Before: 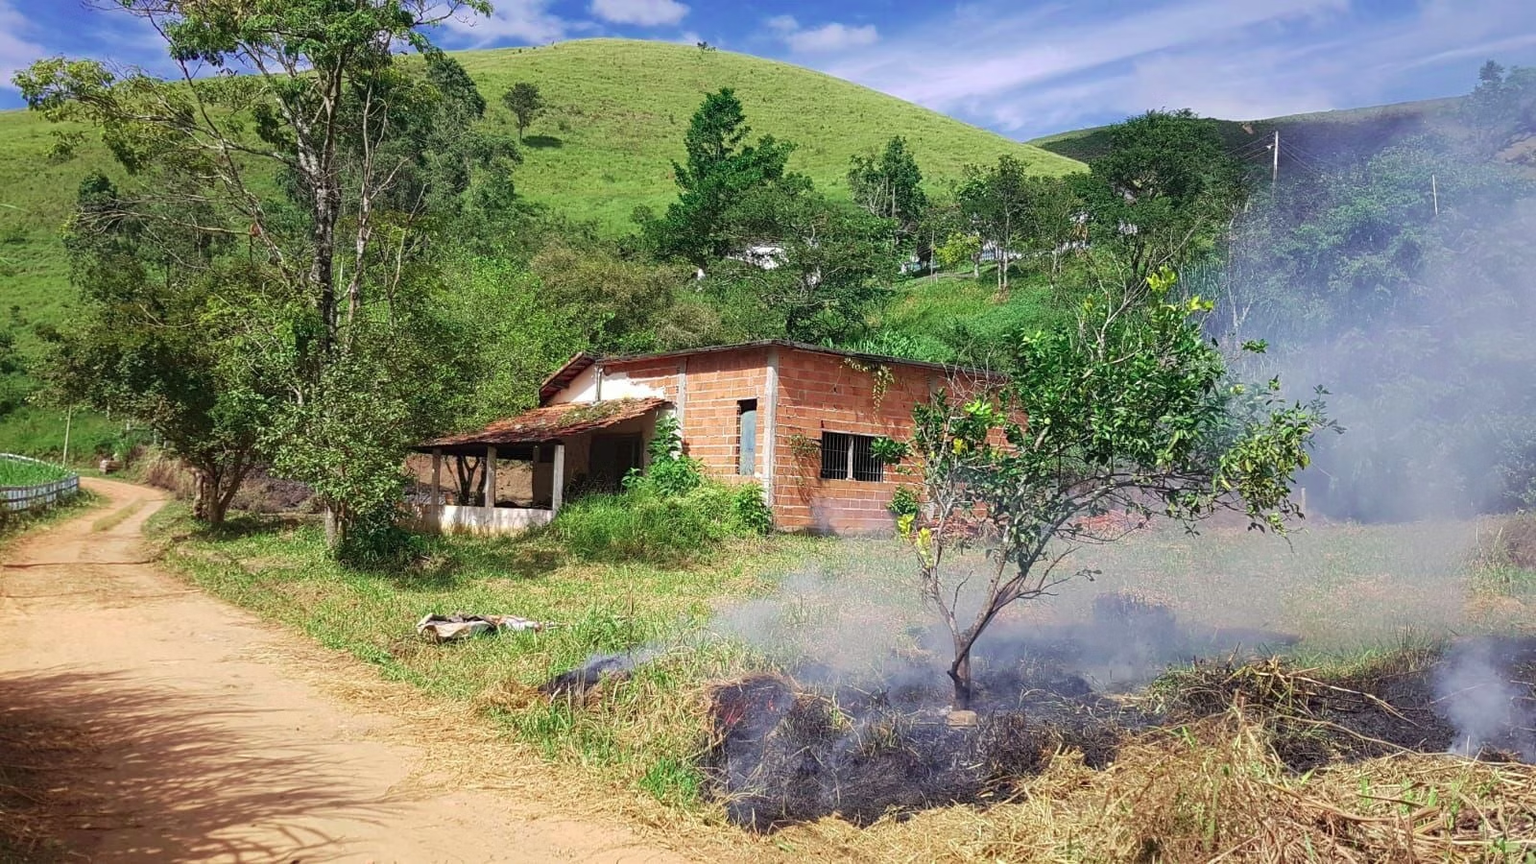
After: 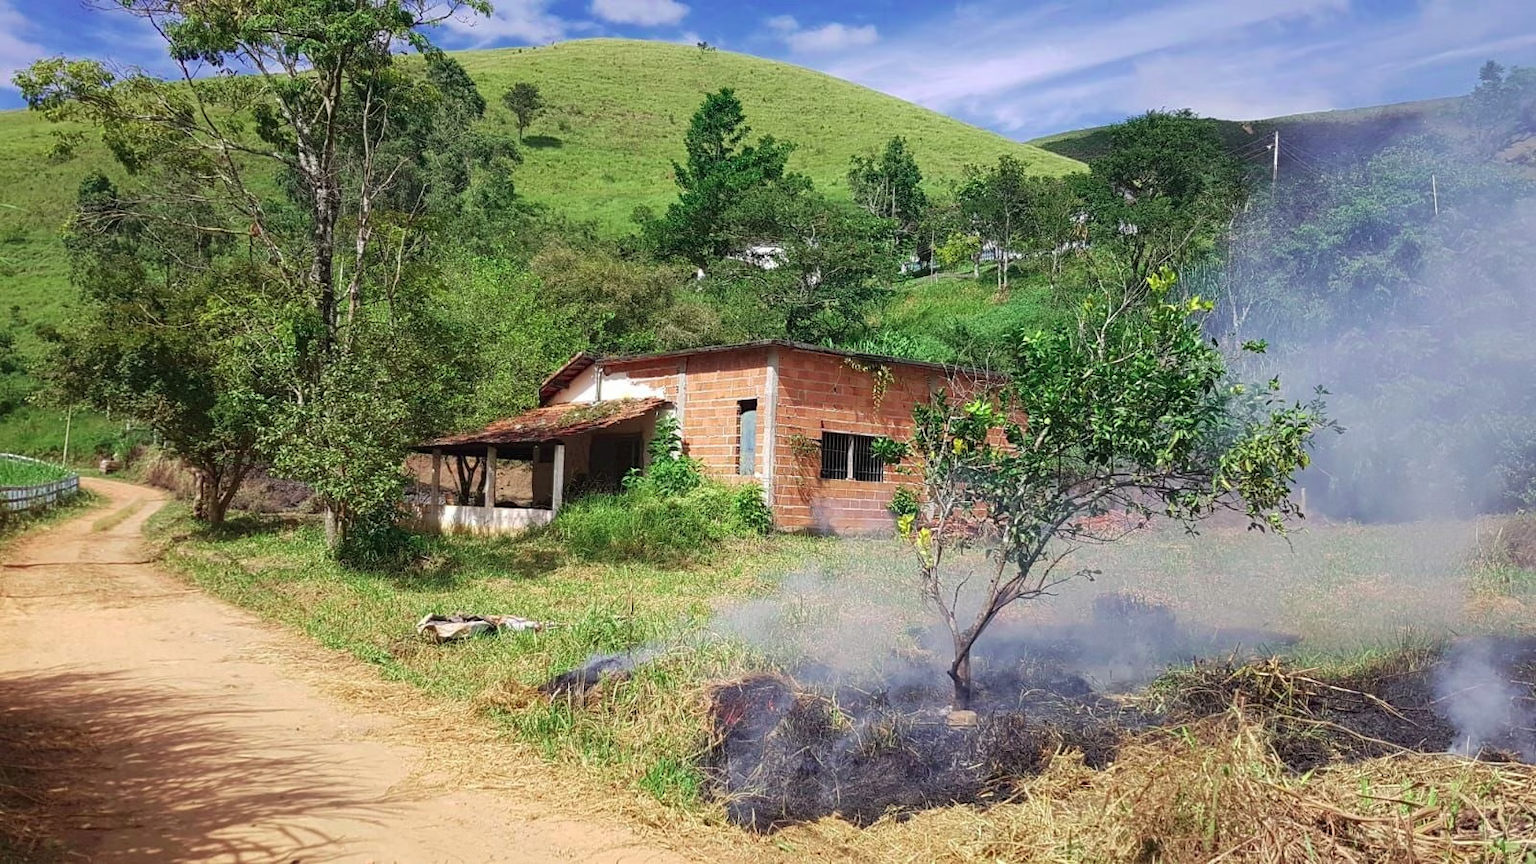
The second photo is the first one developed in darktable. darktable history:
levels: gray 59.36%
